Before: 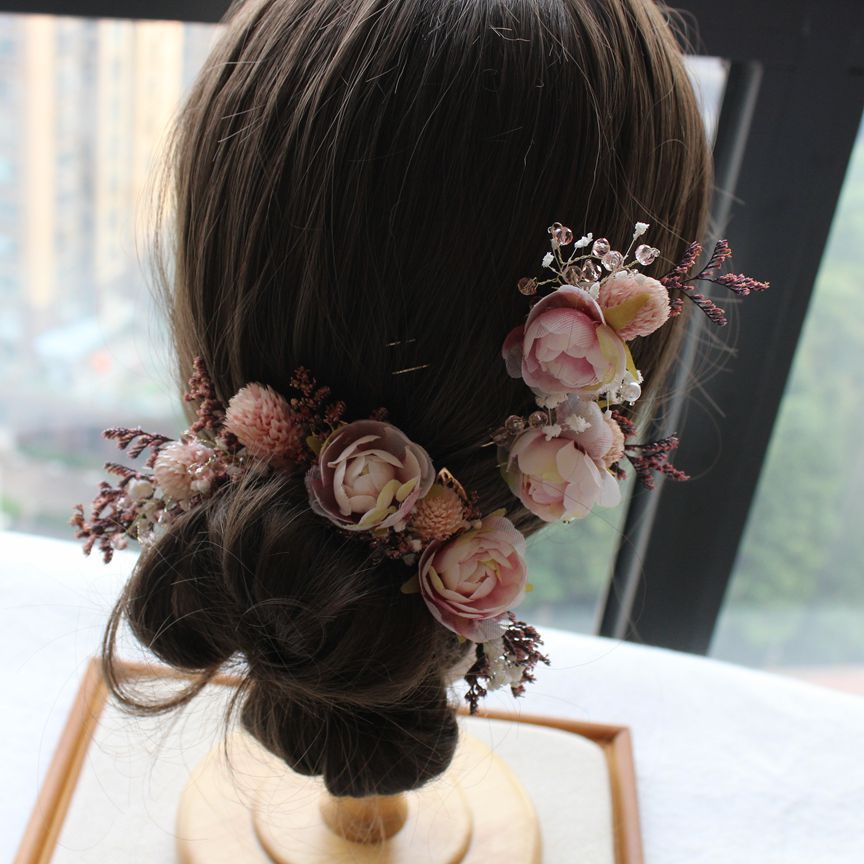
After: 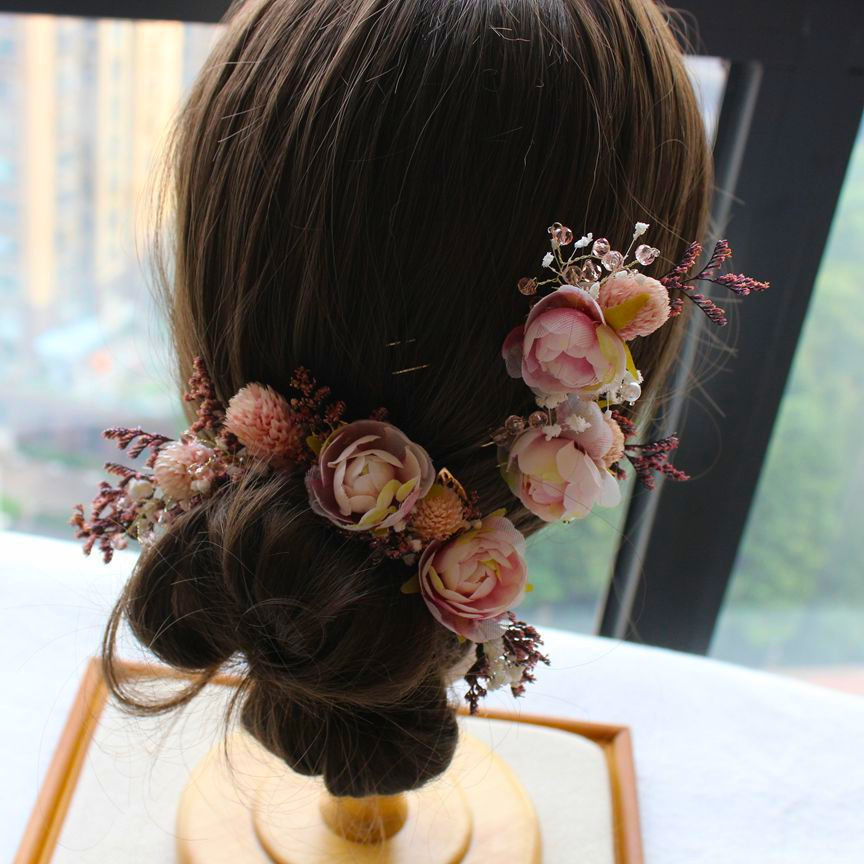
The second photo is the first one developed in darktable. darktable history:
color balance rgb: linear chroma grading › global chroma 13.3%, global vibrance 41.49%
rgb levels: preserve colors max RGB
white balance: red 1, blue 1
